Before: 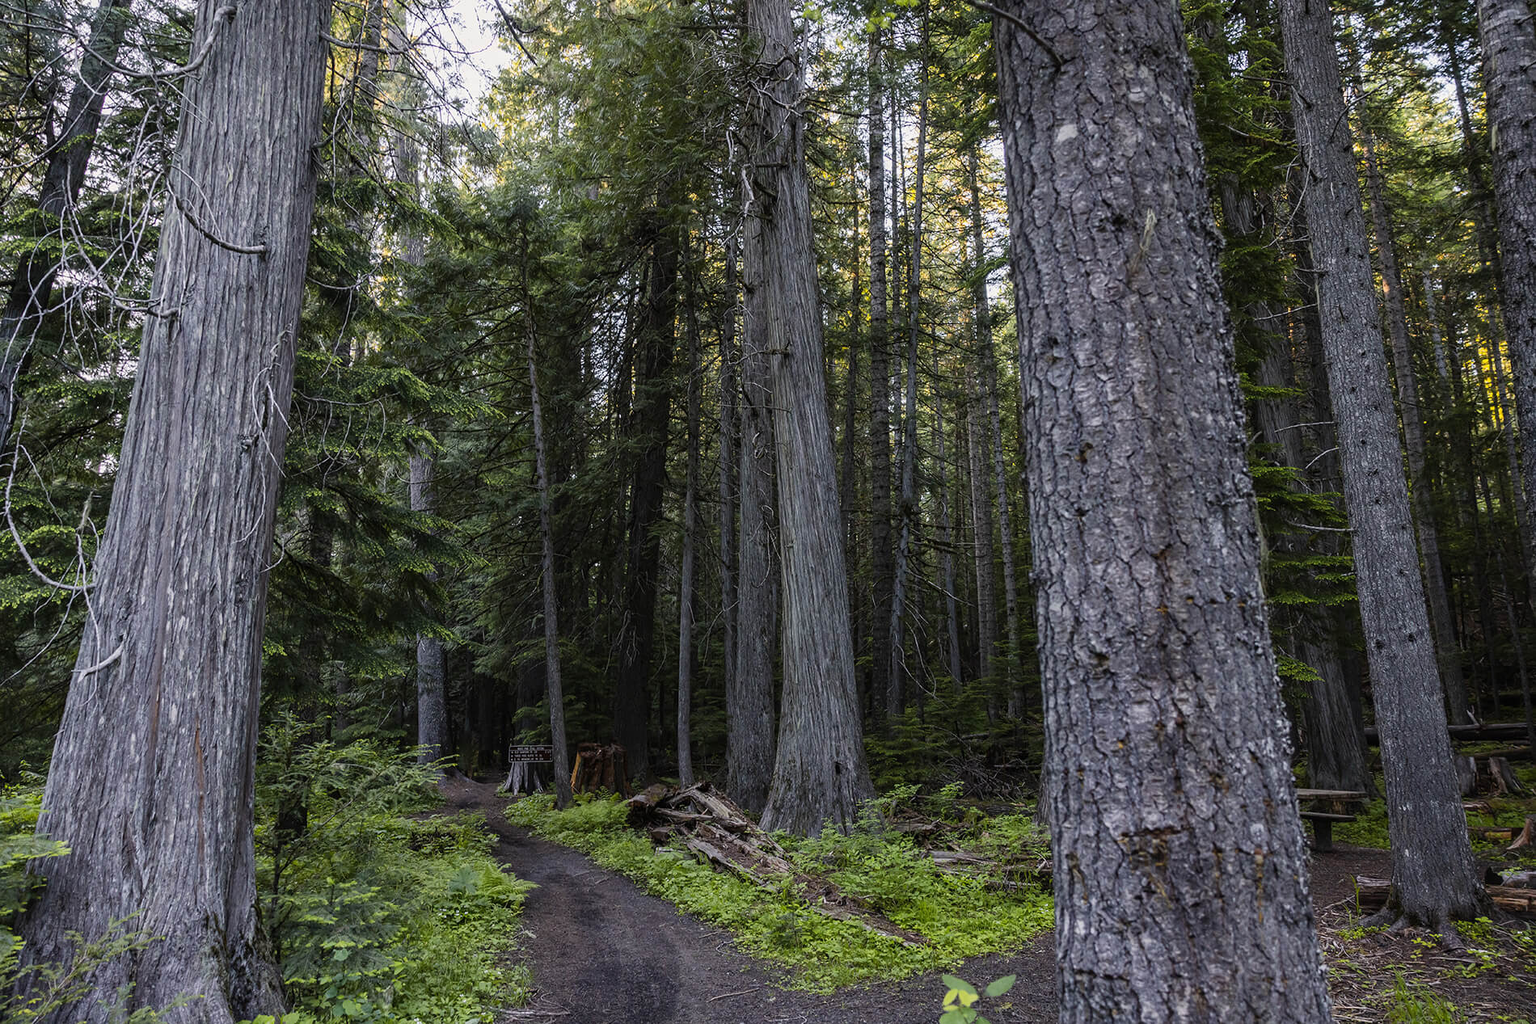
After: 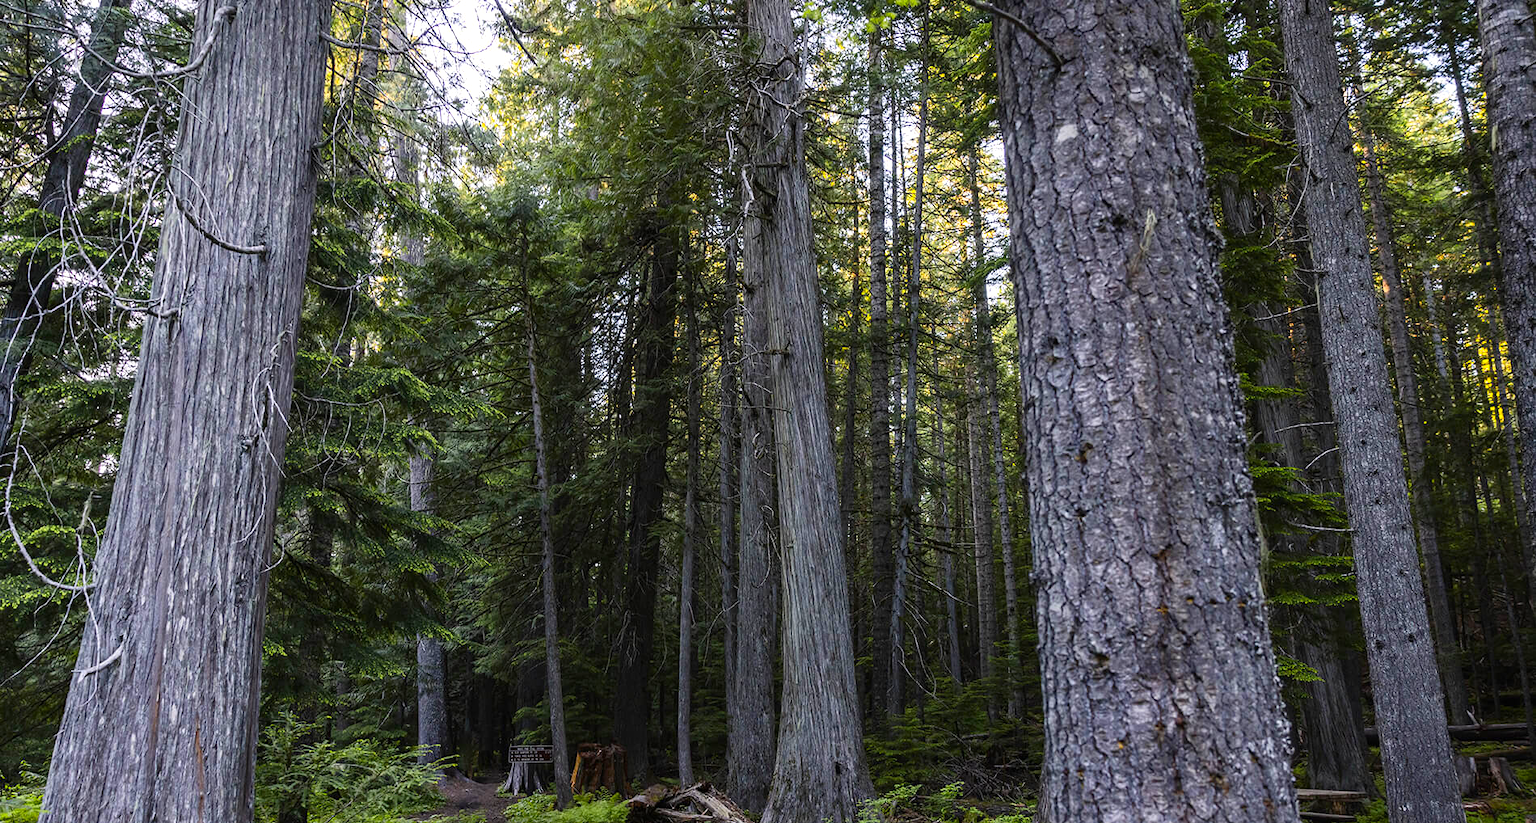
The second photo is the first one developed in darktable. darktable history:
contrast brightness saturation: contrast 0.087, saturation 0.269
crop: bottom 19.537%
exposure: exposure 0.298 EV, compensate highlight preservation false
